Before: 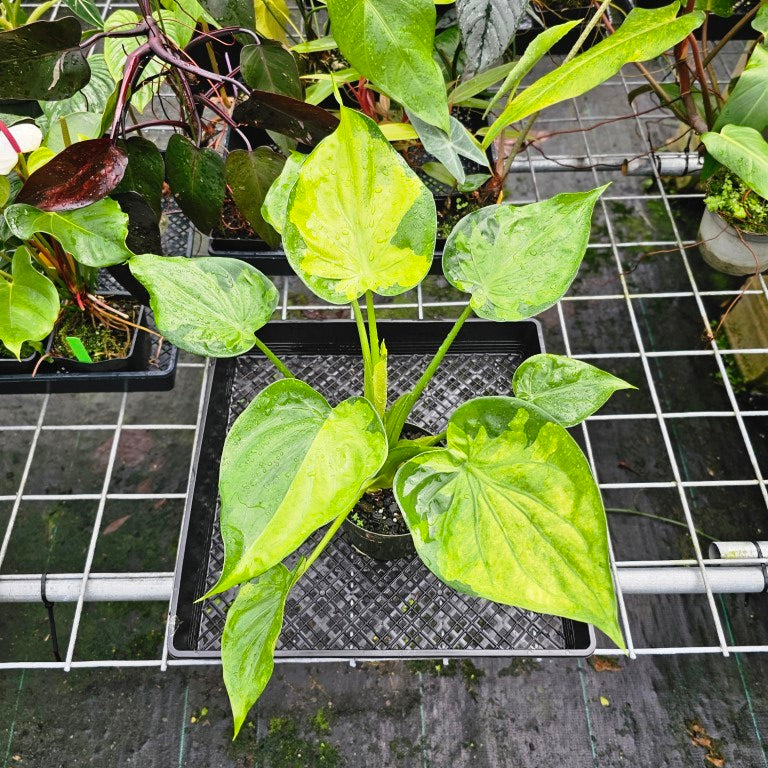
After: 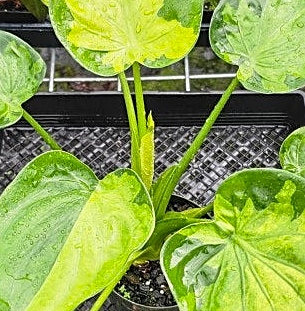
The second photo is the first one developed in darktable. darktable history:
sharpen: on, module defaults
local contrast: on, module defaults
crop: left 30.464%, top 29.808%, right 29.772%, bottom 29.602%
